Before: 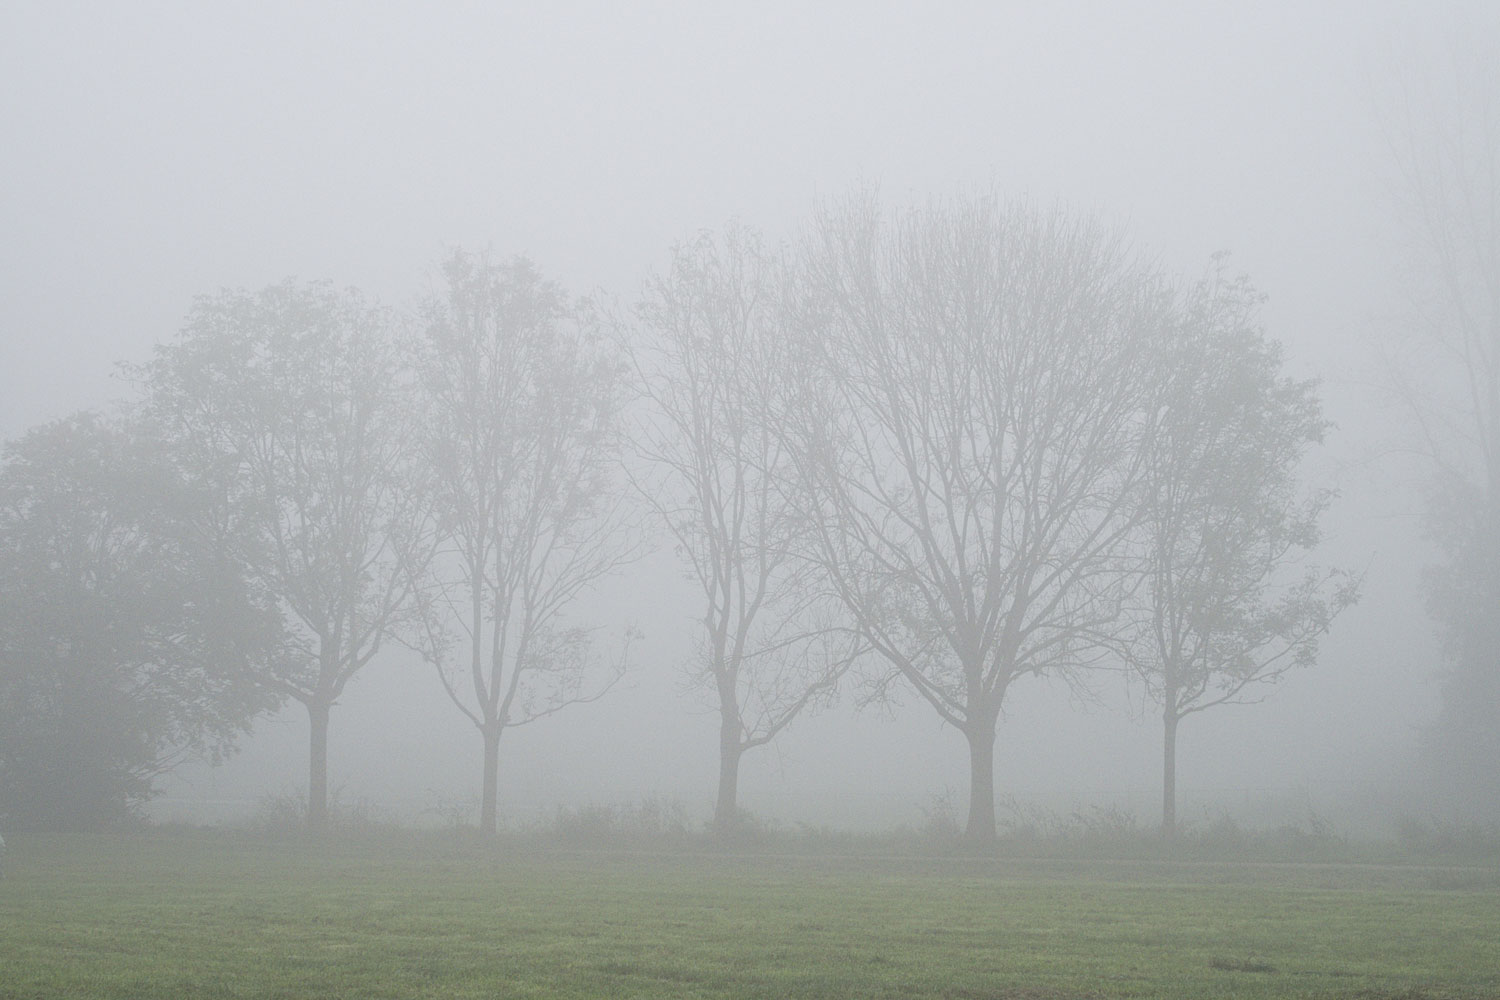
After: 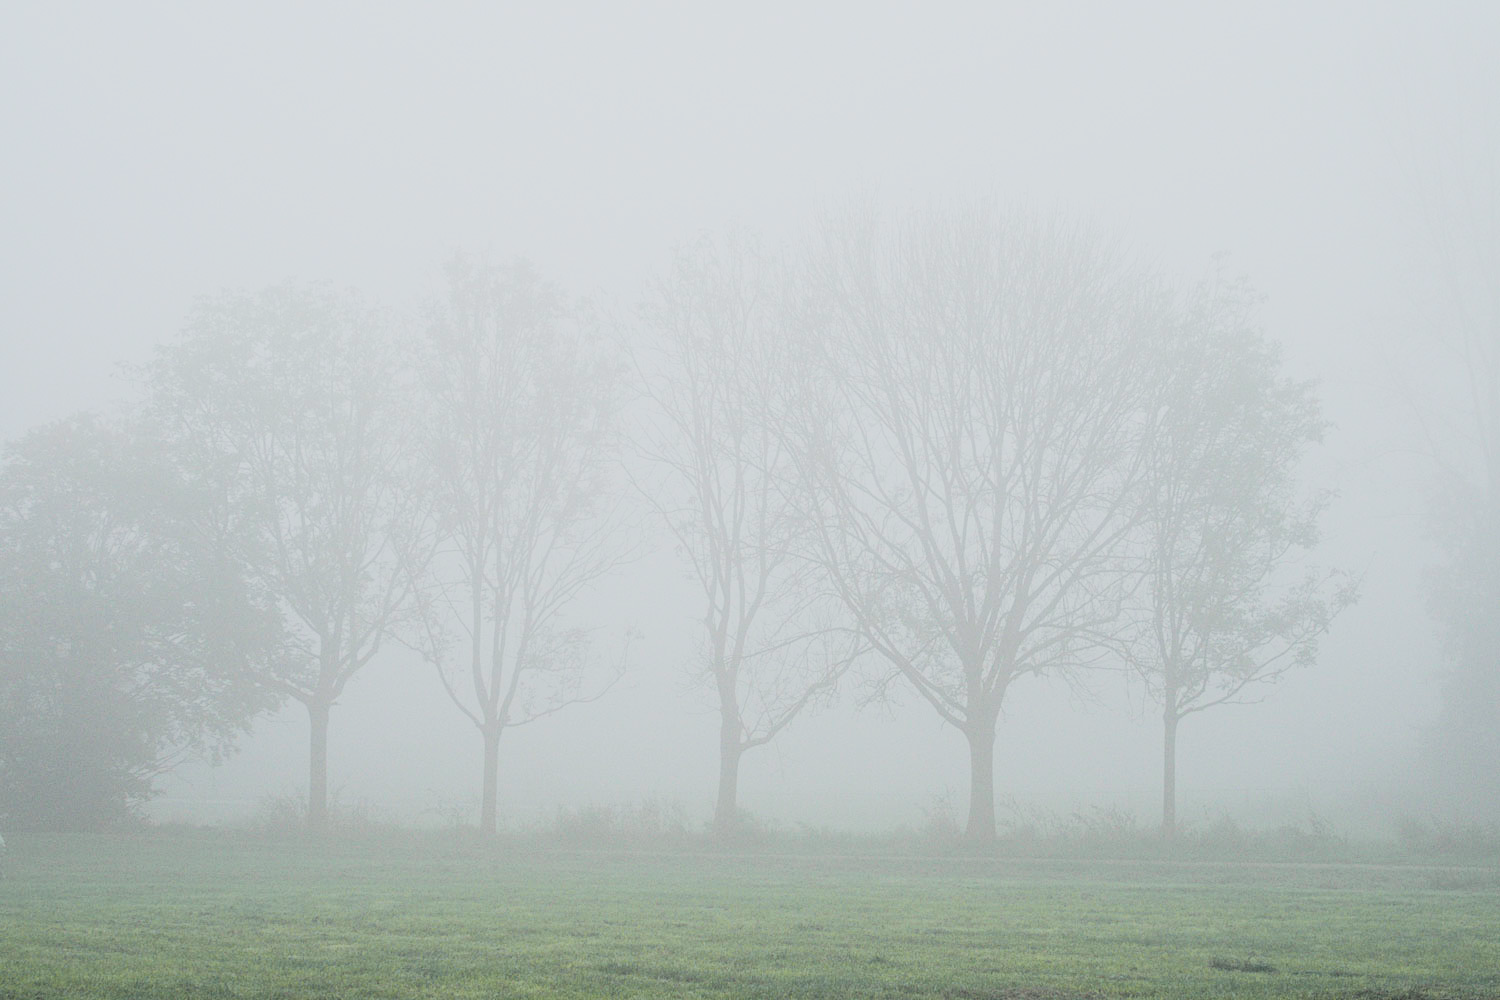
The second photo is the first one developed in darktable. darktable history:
tone curve: curves: ch0 [(0, 0.022) (0.114, 0.096) (0.282, 0.299) (0.456, 0.51) (0.613, 0.693) (0.786, 0.843) (0.999, 0.949)]; ch1 [(0, 0) (0.384, 0.365) (0.463, 0.447) (0.486, 0.474) (0.503, 0.5) (0.535, 0.522) (0.555, 0.546) (0.593, 0.599) (0.755, 0.793) (1, 1)]; ch2 [(0, 0) (0.369, 0.375) (0.449, 0.434) (0.501, 0.5) (0.528, 0.517) (0.561, 0.57) (0.612, 0.631) (0.668, 0.659) (1, 1)], color space Lab, independent channels, preserve colors none
filmic rgb: black relative exposure -5.13 EV, white relative exposure 3.97 EV, hardness 2.9, contrast 1.299, highlights saturation mix -30.91%
